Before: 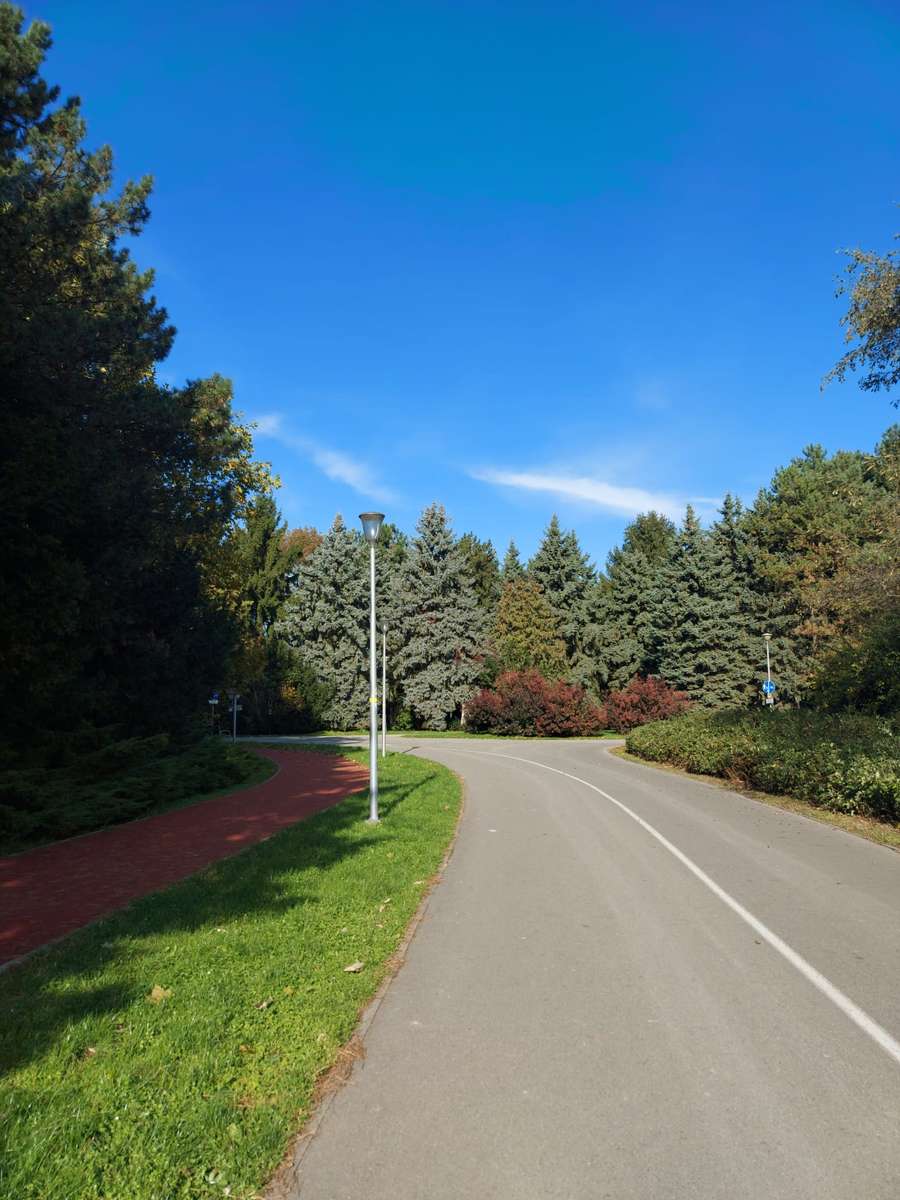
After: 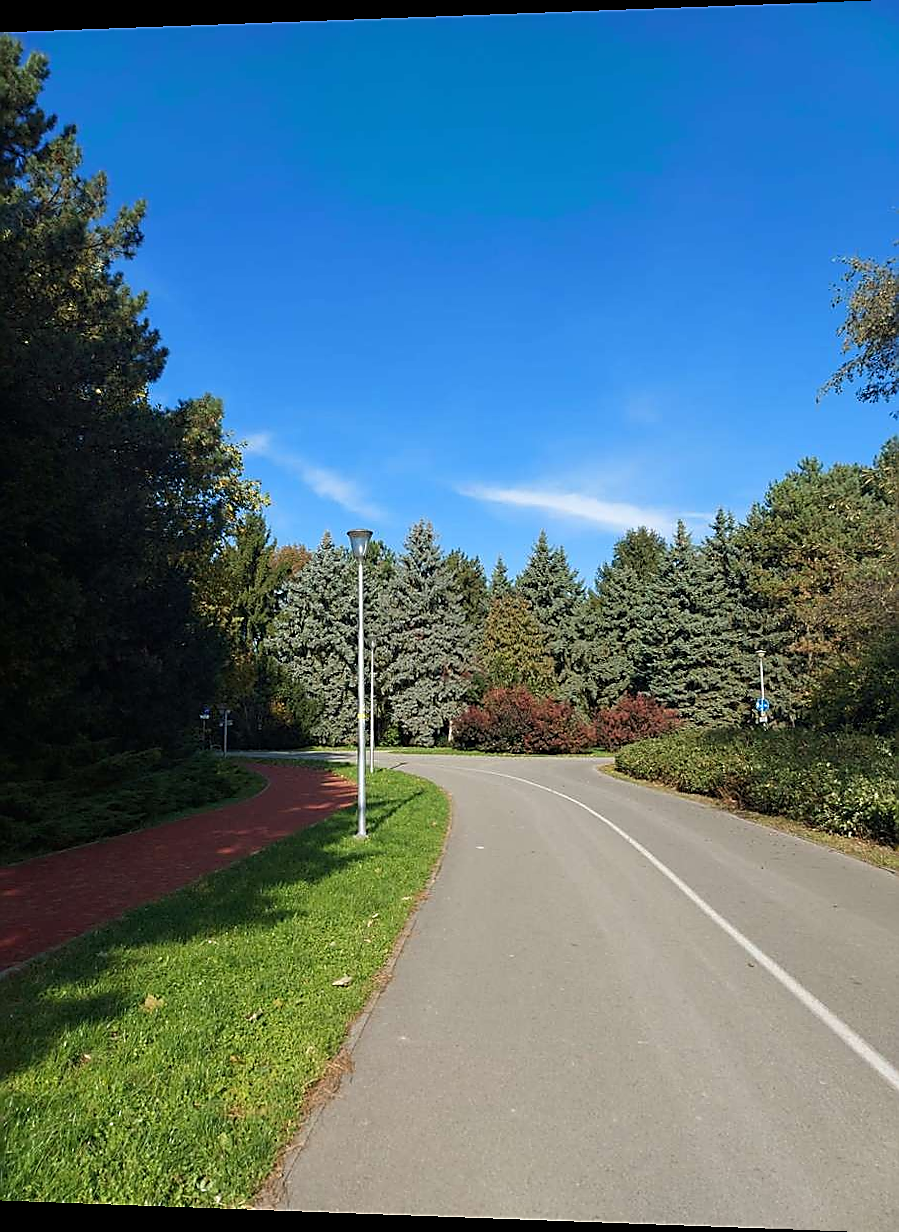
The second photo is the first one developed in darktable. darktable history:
sharpen: radius 1.4, amount 1.25, threshold 0.7
rotate and perspective: lens shift (horizontal) -0.055, automatic cropping off
